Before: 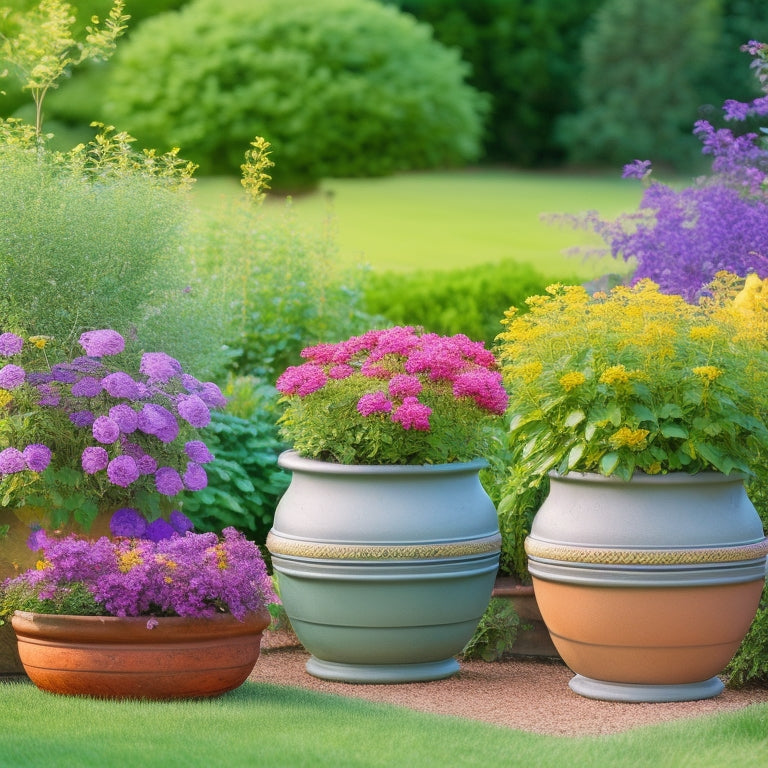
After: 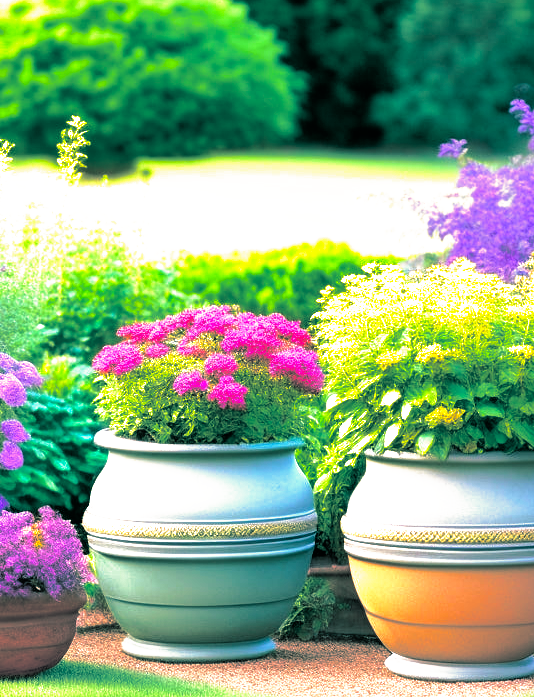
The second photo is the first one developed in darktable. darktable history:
filmic rgb: black relative exposure -8.2 EV, white relative exposure 2.2 EV, threshold 3 EV, hardness 7.11, latitude 85.74%, contrast 1.696, highlights saturation mix -4%, shadows ↔ highlights balance -2.69%, preserve chrominance no, color science v5 (2021), contrast in shadows safe, contrast in highlights safe, enable highlight reconstruction true
exposure: exposure 0.559 EV, compensate highlight preservation false
shadows and highlights: on, module defaults
crop and rotate: left 24.034%, top 2.838%, right 6.406%, bottom 6.299%
split-toning: shadows › hue 186.43°, highlights › hue 49.29°, compress 30.29%
